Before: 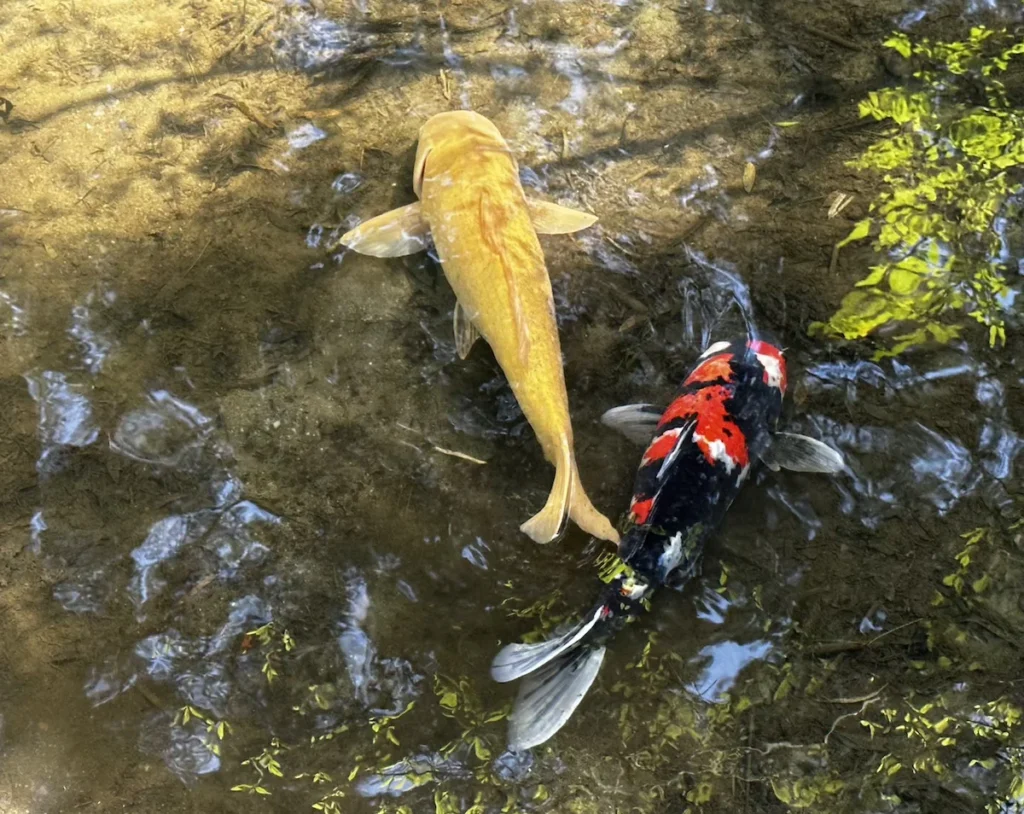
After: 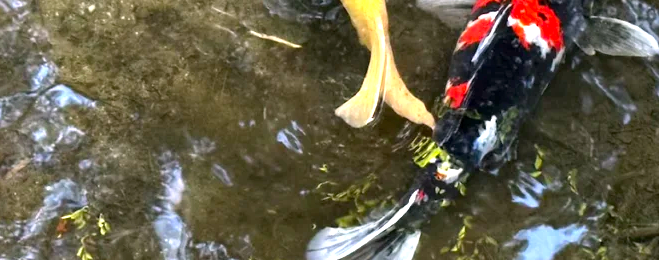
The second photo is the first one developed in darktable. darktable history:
exposure: black level correction 0.001, exposure 0.955 EV, compensate exposure bias true, compensate highlight preservation false
color correction: highlights a* 3.12, highlights b* -1.55, shadows a* -0.101, shadows b* 2.52, saturation 0.98
crop: left 18.091%, top 51.13%, right 17.525%, bottom 16.85%
